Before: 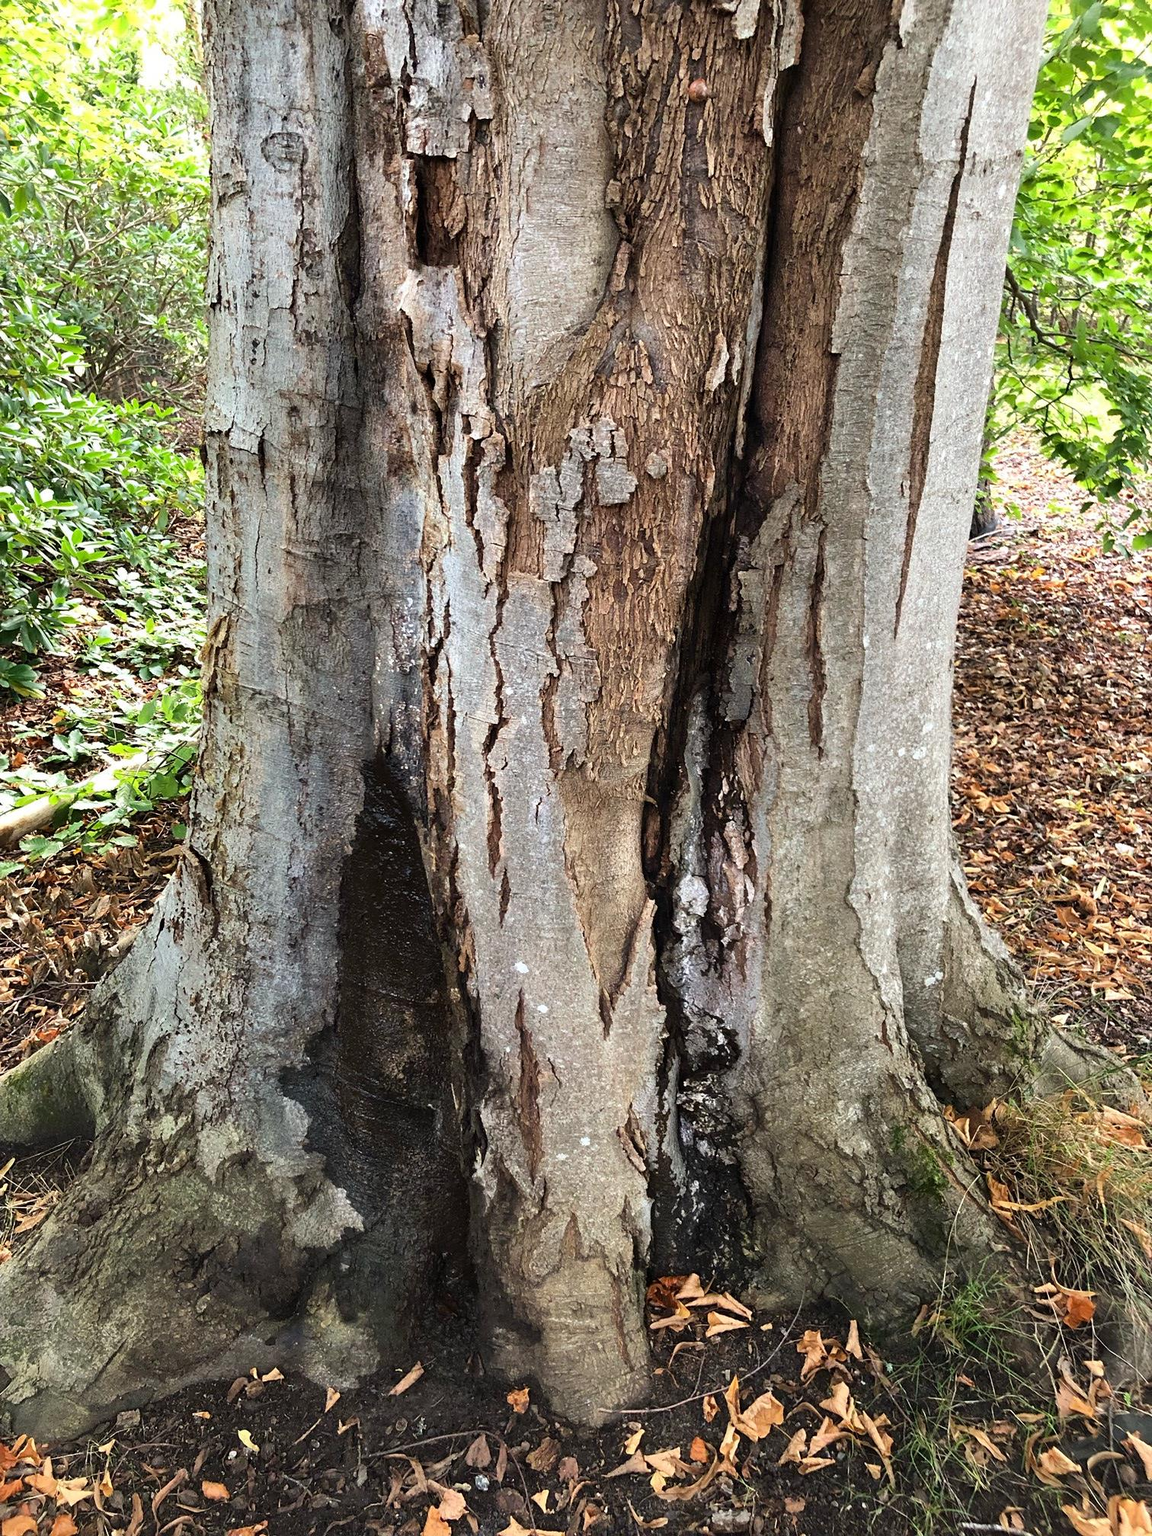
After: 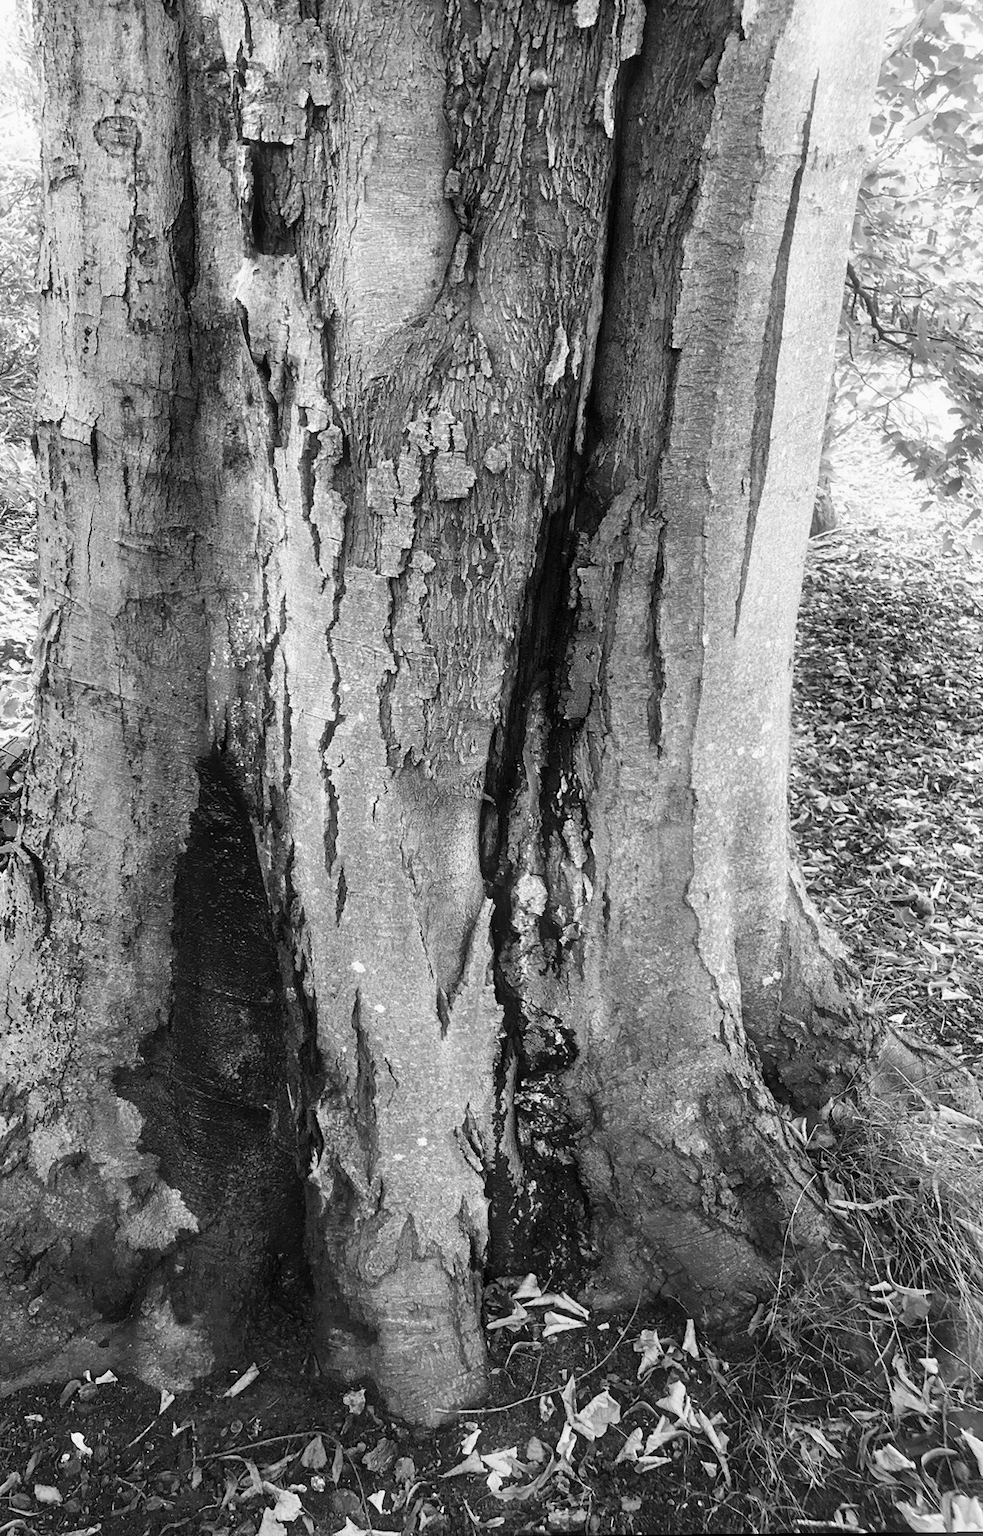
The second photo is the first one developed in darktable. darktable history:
rotate and perspective: rotation 0.174°, lens shift (vertical) 0.013, lens shift (horizontal) 0.019, shear 0.001, automatic cropping original format, crop left 0.007, crop right 0.991, crop top 0.016, crop bottom 0.997
color correction: saturation 0.8
monochrome: a 32, b 64, size 2.3
bloom: size 5%, threshold 95%, strength 15%
crop and rotate: left 14.584%
